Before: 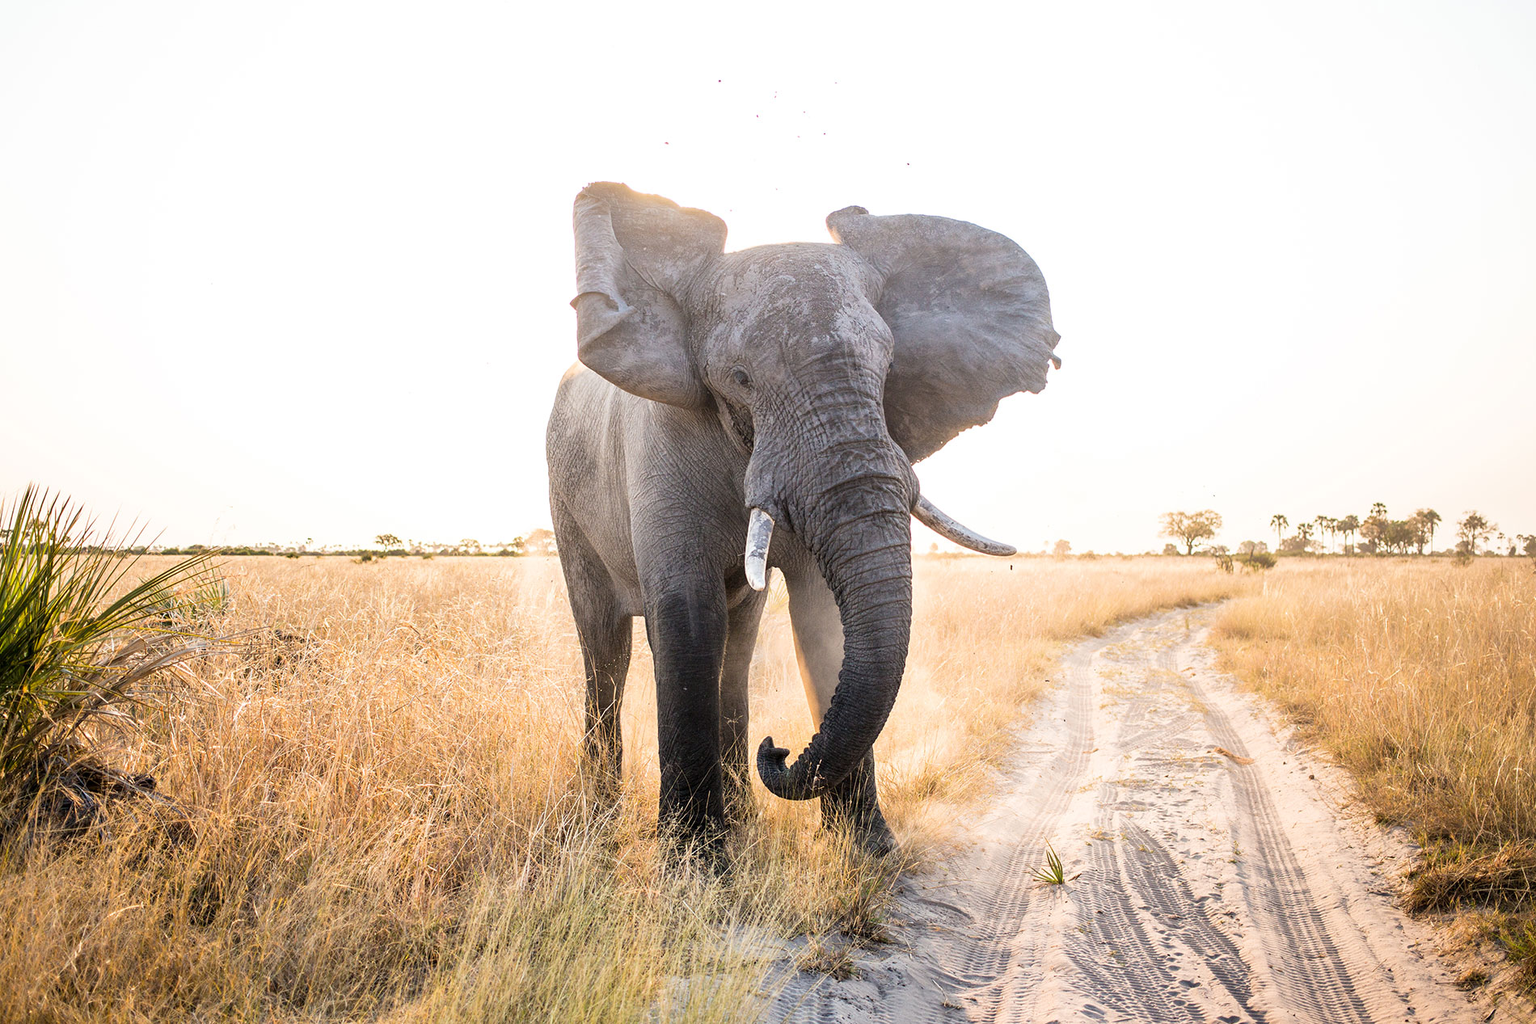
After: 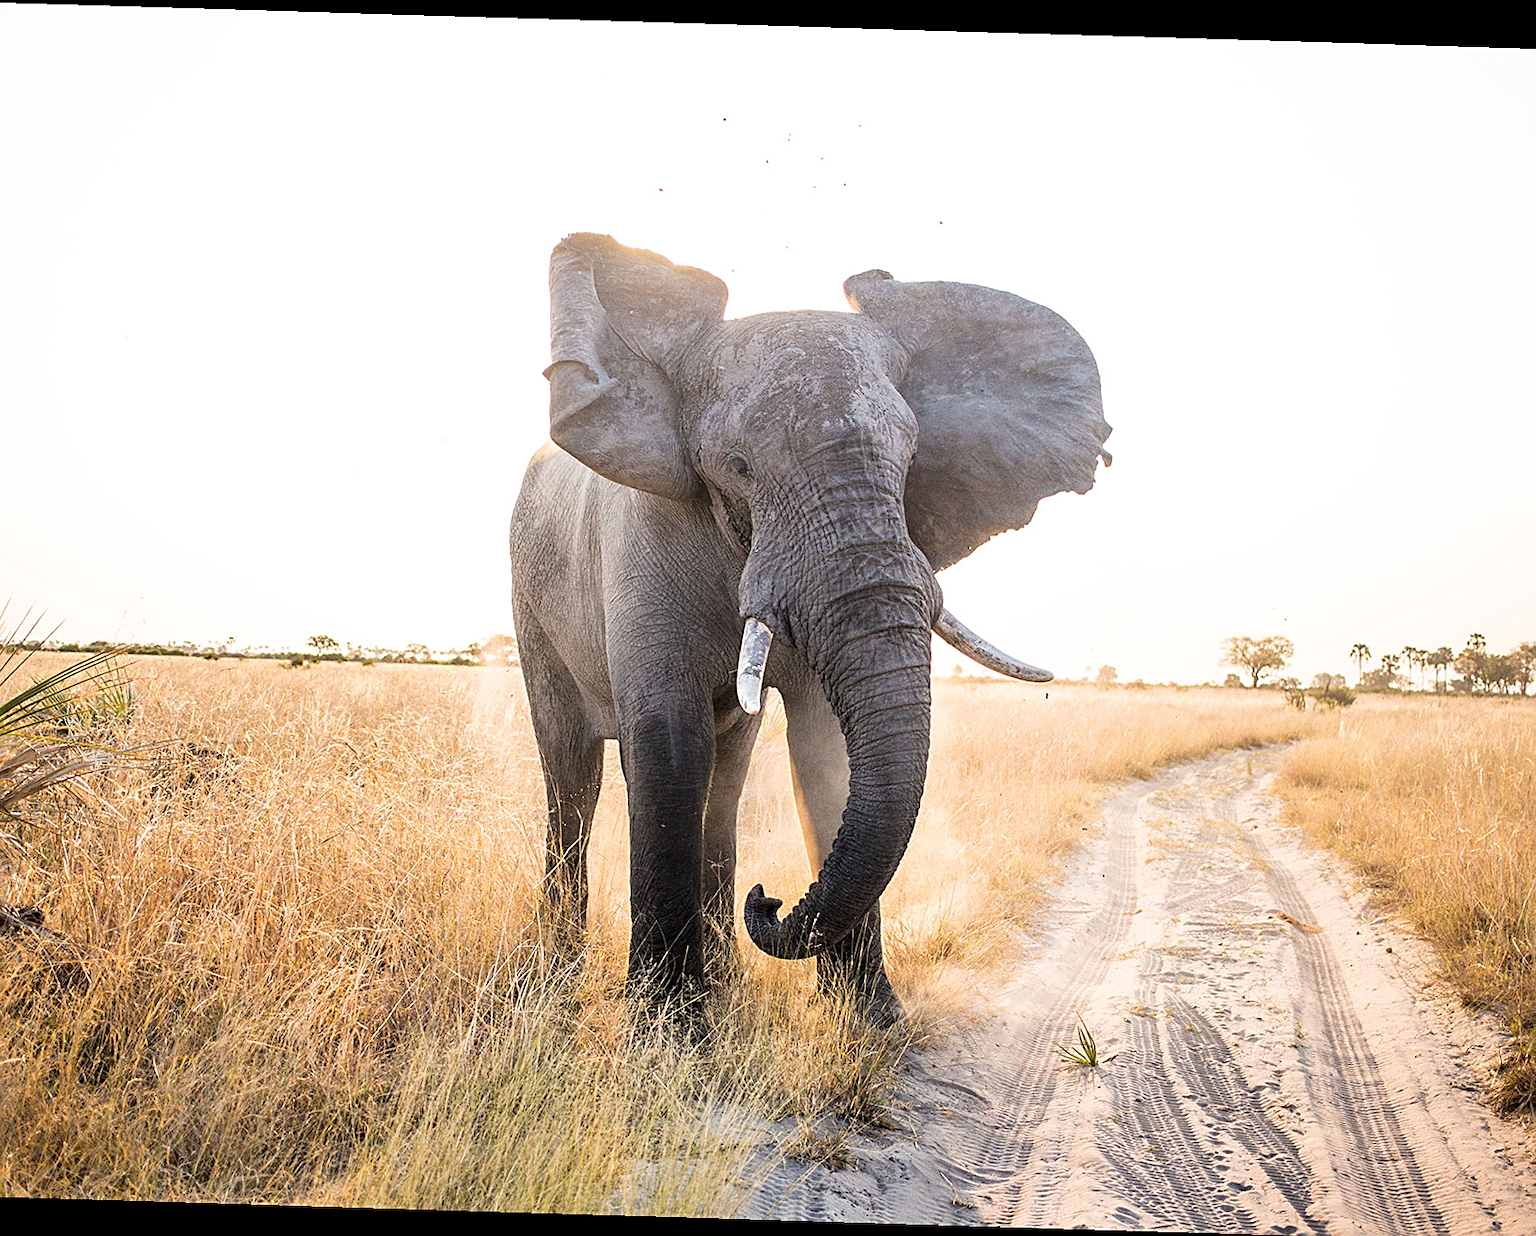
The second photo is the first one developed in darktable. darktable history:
rotate and perspective: rotation 1.72°, automatic cropping off
grain: coarseness 0.09 ISO
sharpen: on, module defaults
crop: left 8.026%, right 7.374%
